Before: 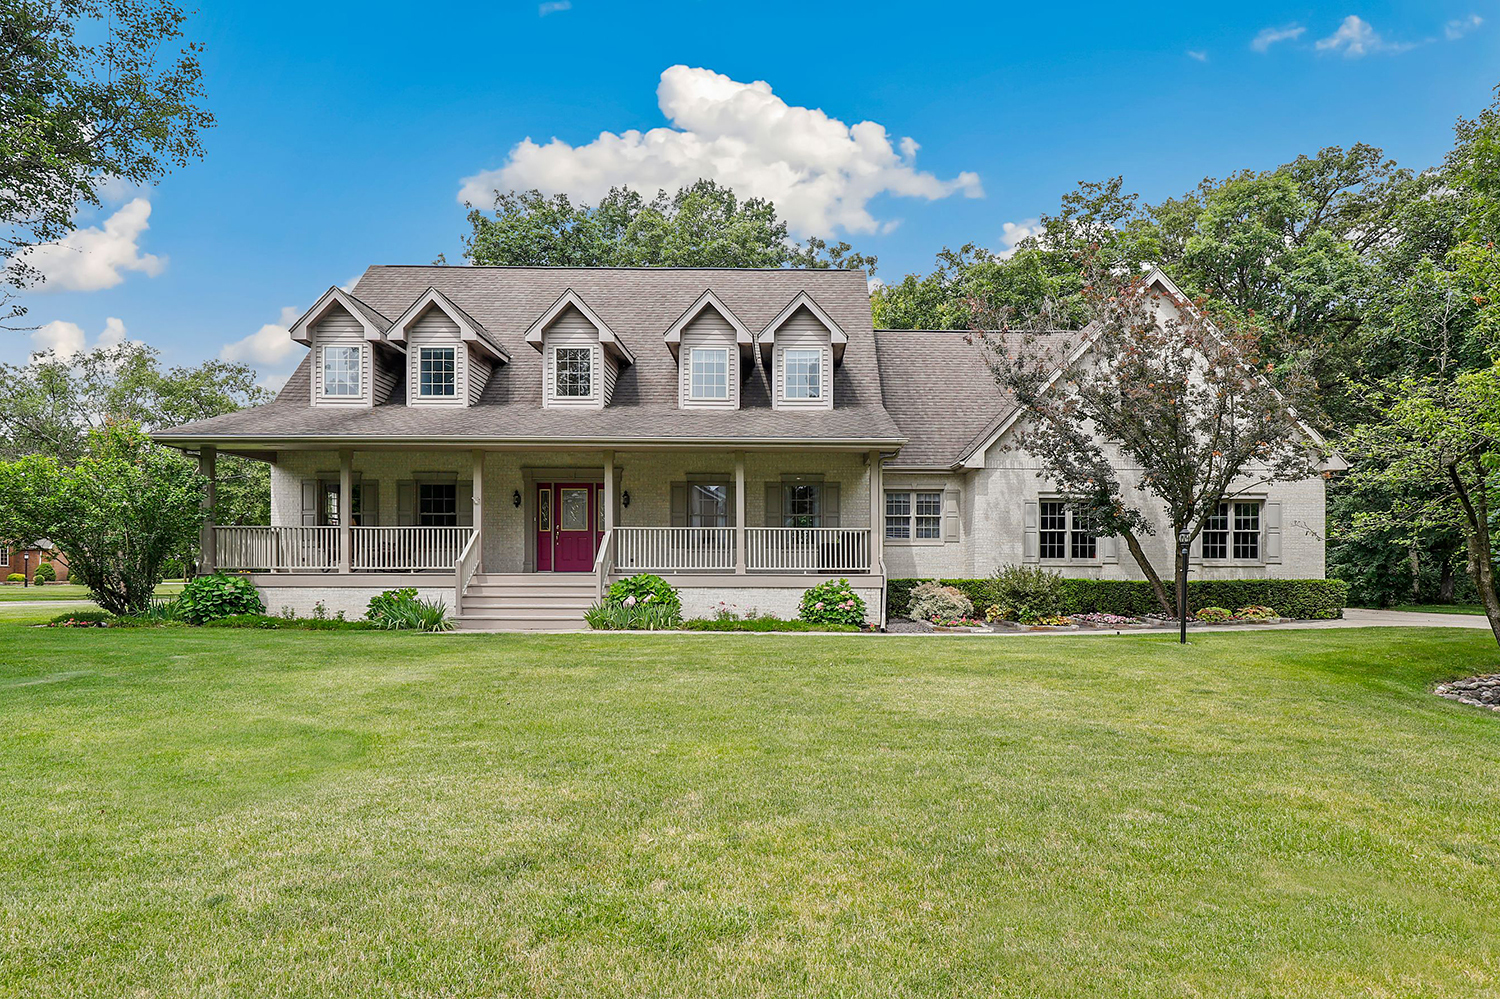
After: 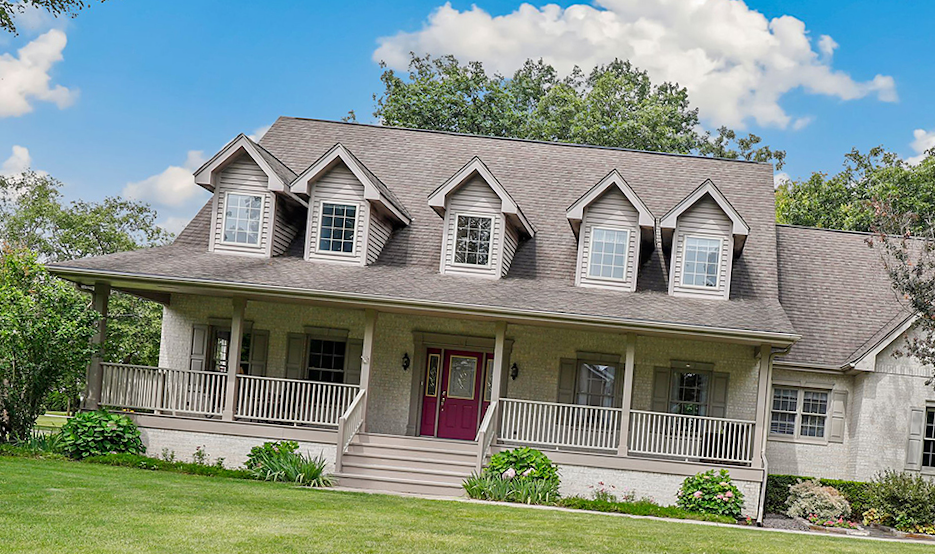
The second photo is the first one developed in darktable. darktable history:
crop and rotate: angle -4.99°, left 2.122%, top 6.945%, right 27.566%, bottom 30.519%
tone equalizer: on, module defaults
